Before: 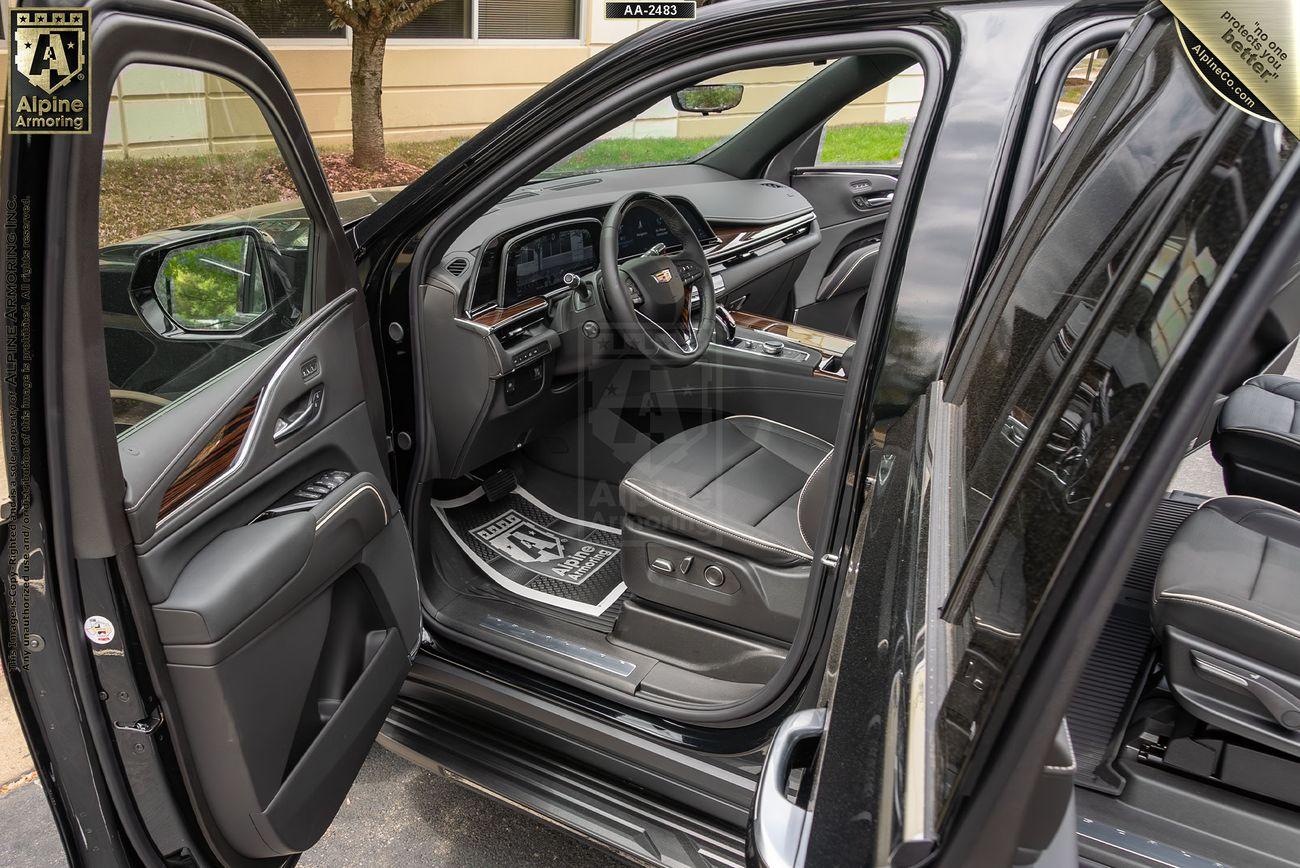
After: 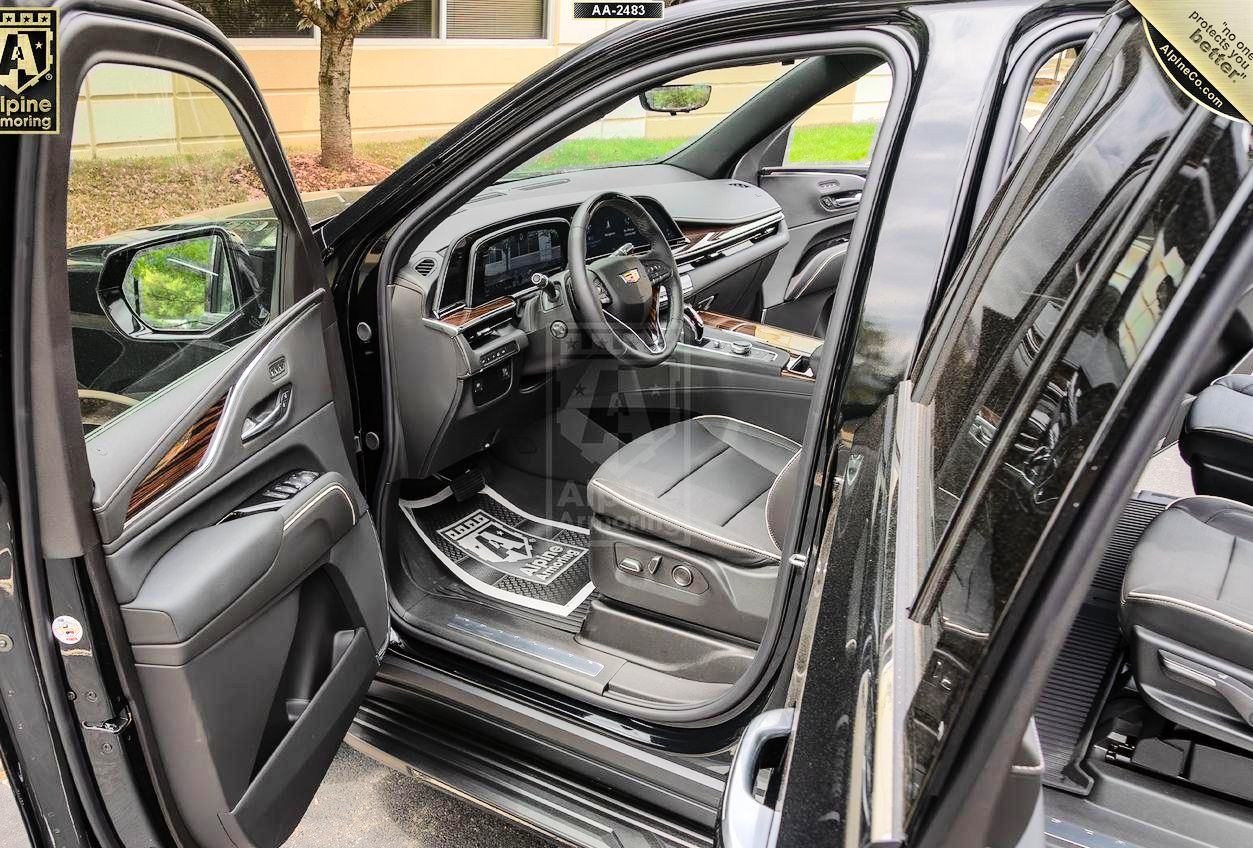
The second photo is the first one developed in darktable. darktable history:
crop and rotate: left 2.504%, right 1.108%, bottom 2.201%
tone equalizer: -7 EV 0.142 EV, -6 EV 0.563 EV, -5 EV 1.13 EV, -4 EV 1.33 EV, -3 EV 1.12 EV, -2 EV 0.6 EV, -1 EV 0.154 EV, edges refinement/feathering 500, mask exposure compensation -1.57 EV, preserve details no
